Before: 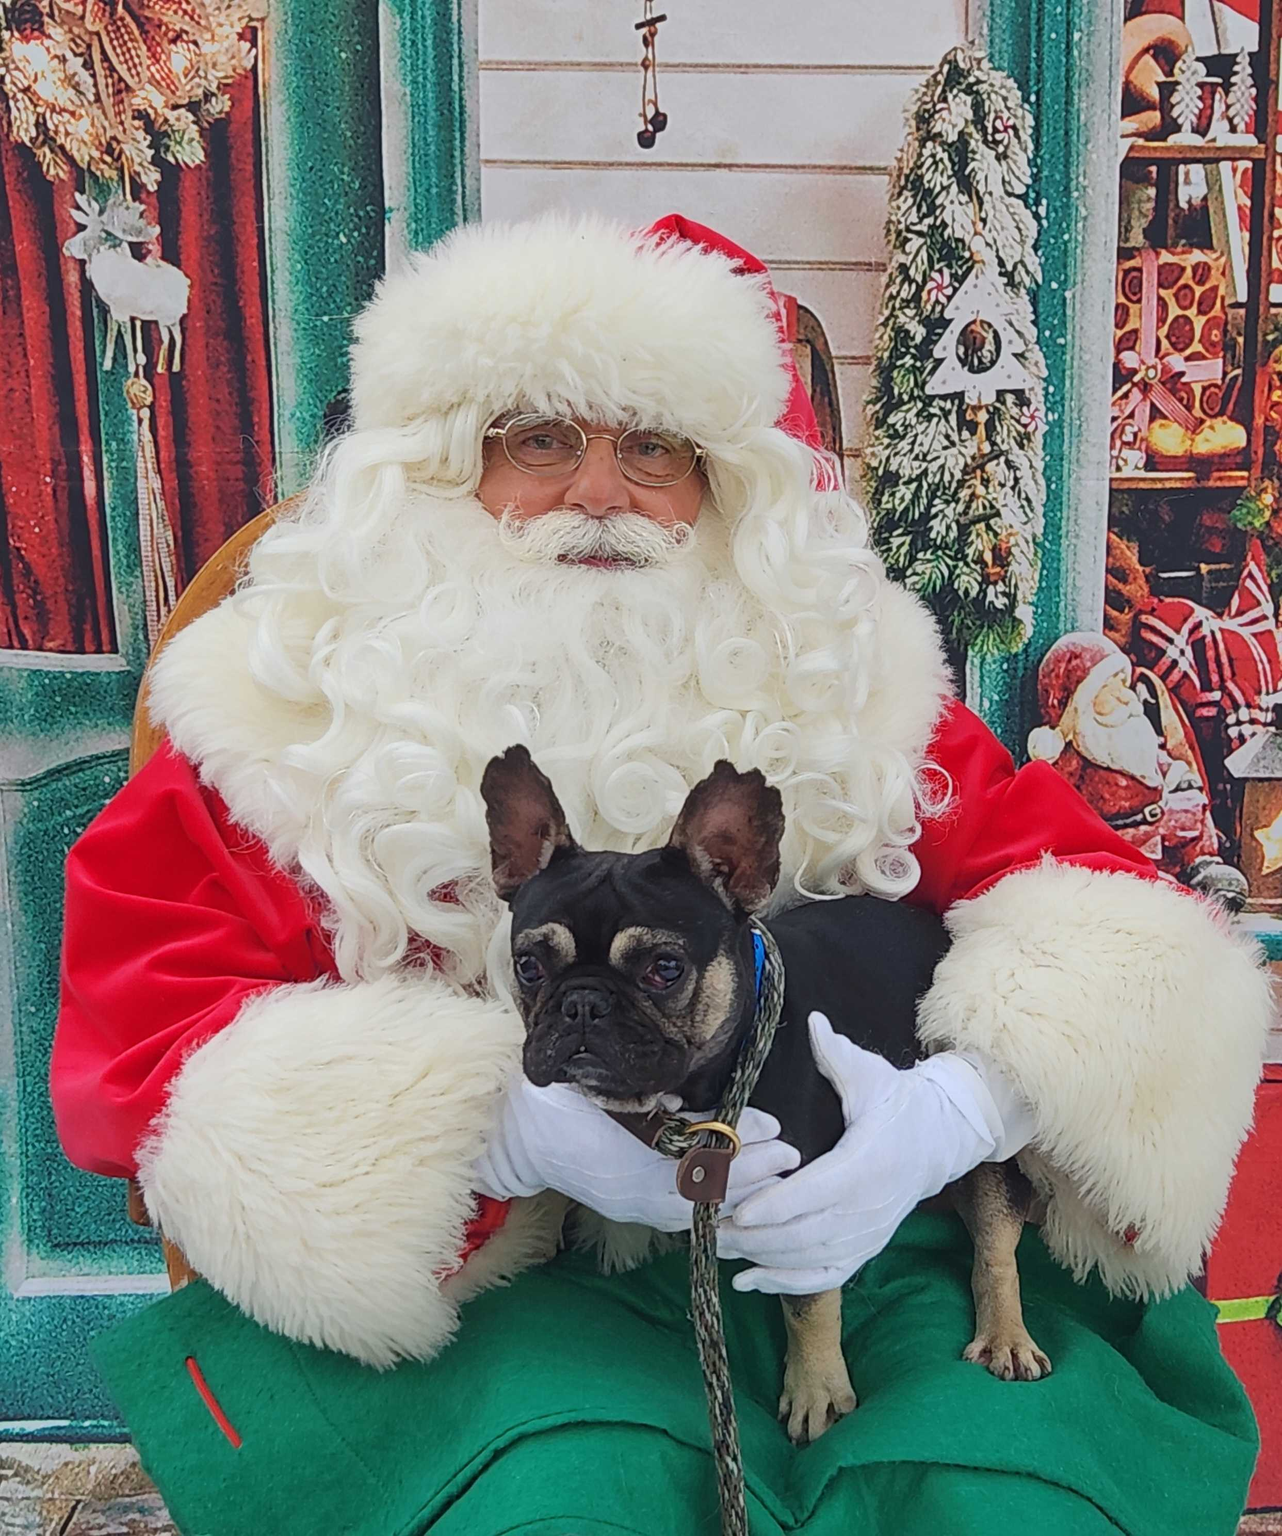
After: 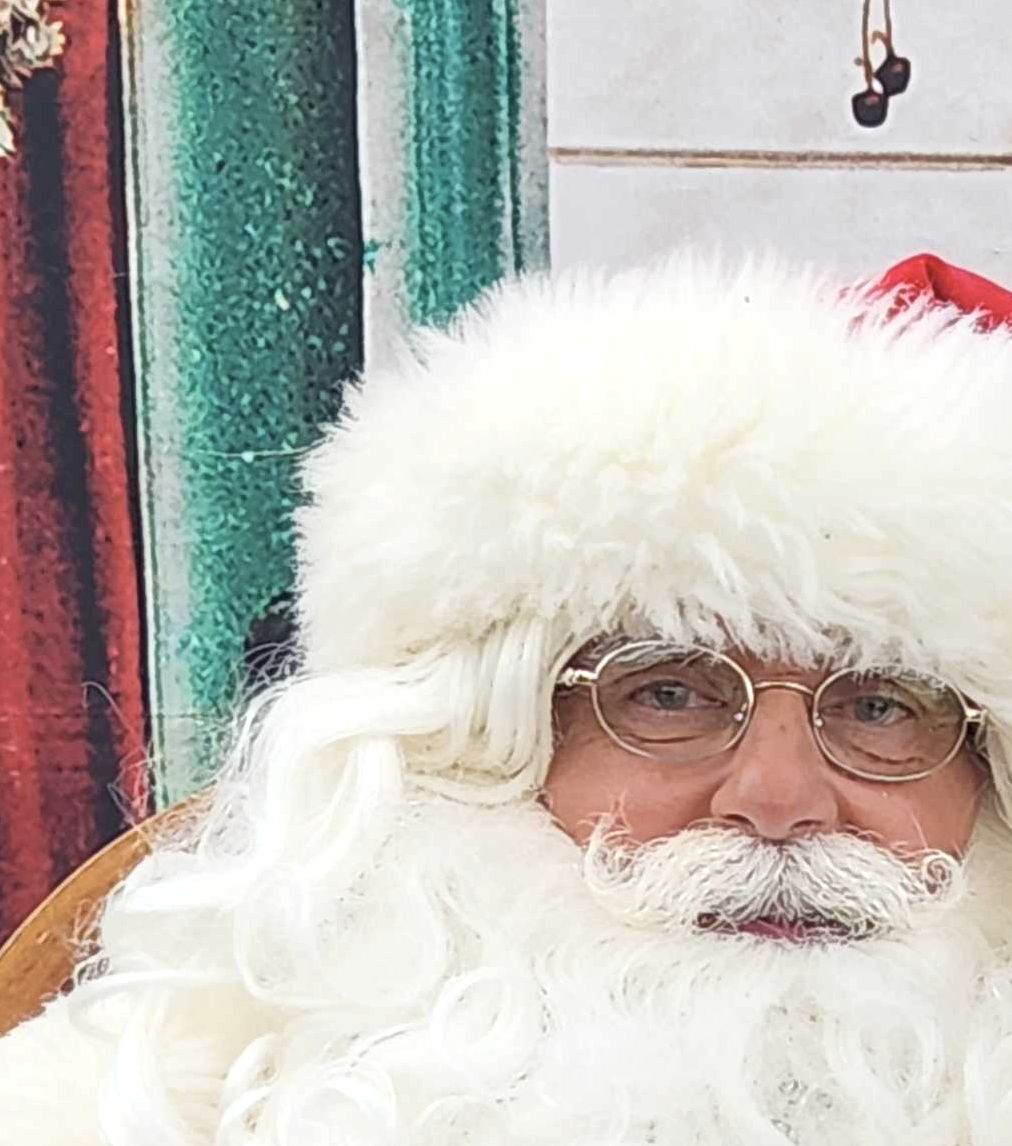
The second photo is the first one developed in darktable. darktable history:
crop: left 15.446%, top 5.432%, right 43.81%, bottom 56.052%
contrast brightness saturation: contrast 0.063, brightness -0.01, saturation -0.211
exposure: exposure 0.495 EV, compensate highlight preservation false
